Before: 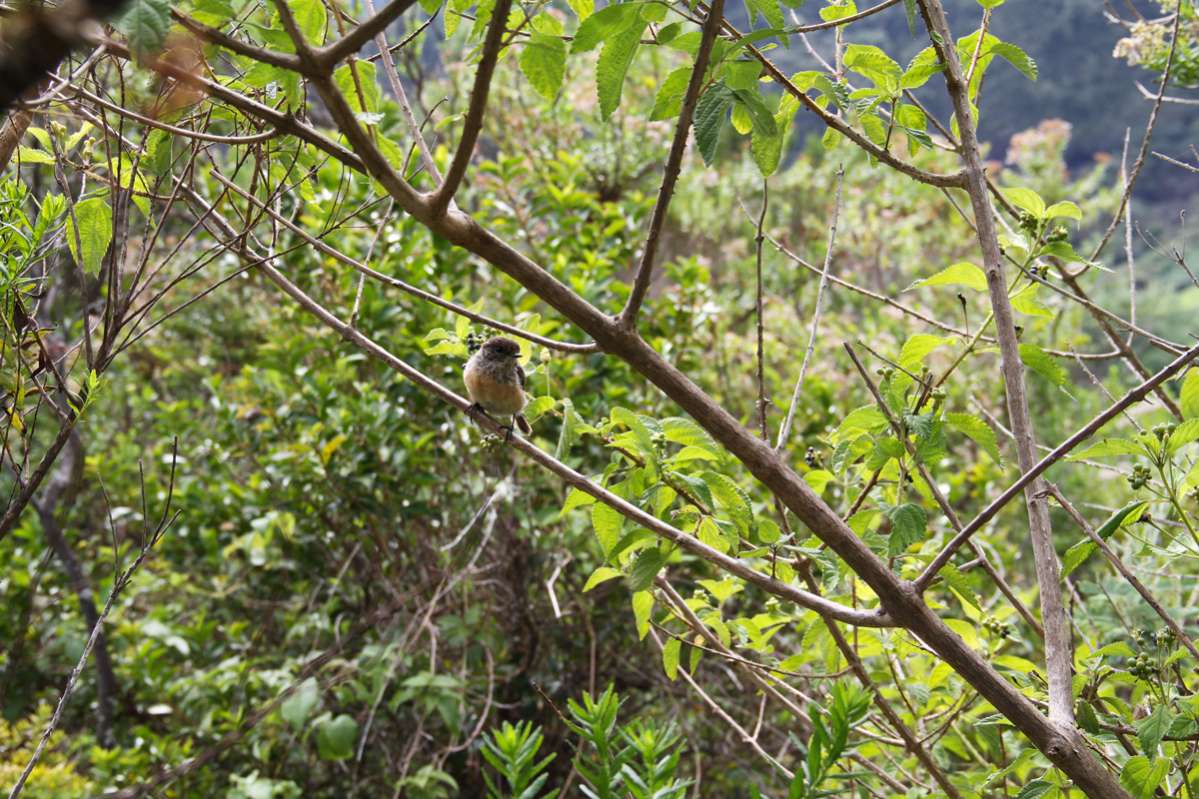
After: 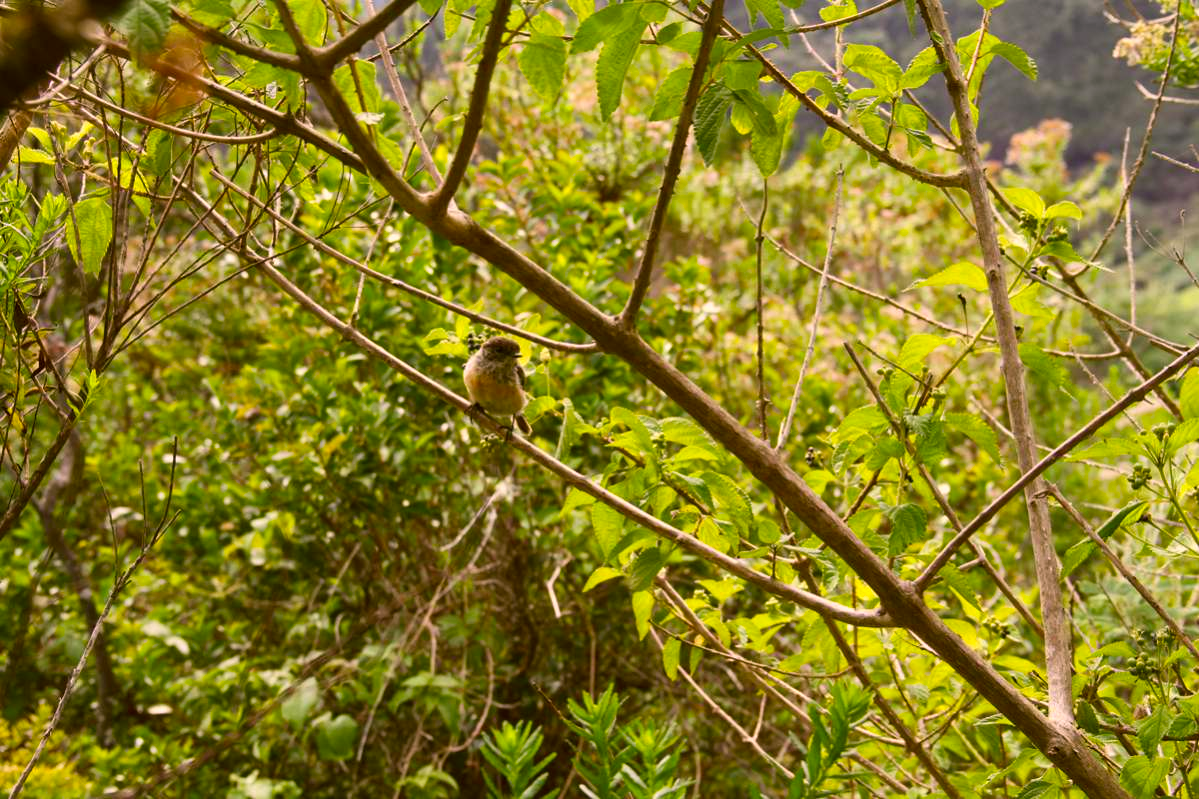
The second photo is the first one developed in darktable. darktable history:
color correction: highlights a* 8.98, highlights b* 15.09, shadows a* -0.49, shadows b* 26.52
color balance rgb: perceptual saturation grading › global saturation 20%, global vibrance 20%
